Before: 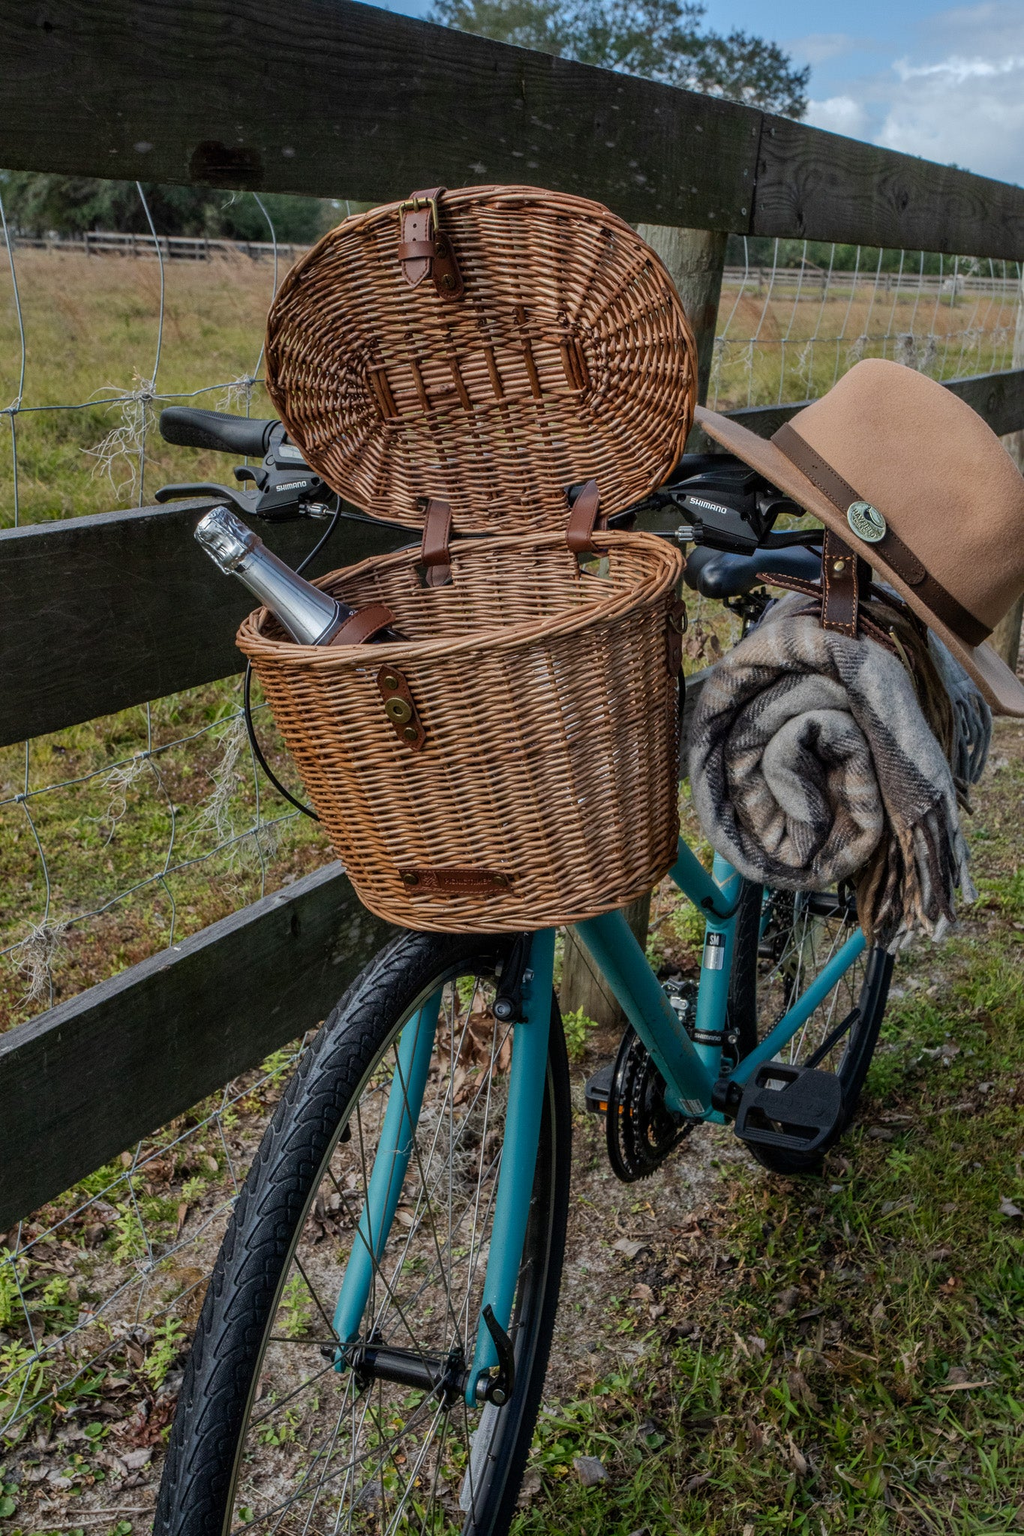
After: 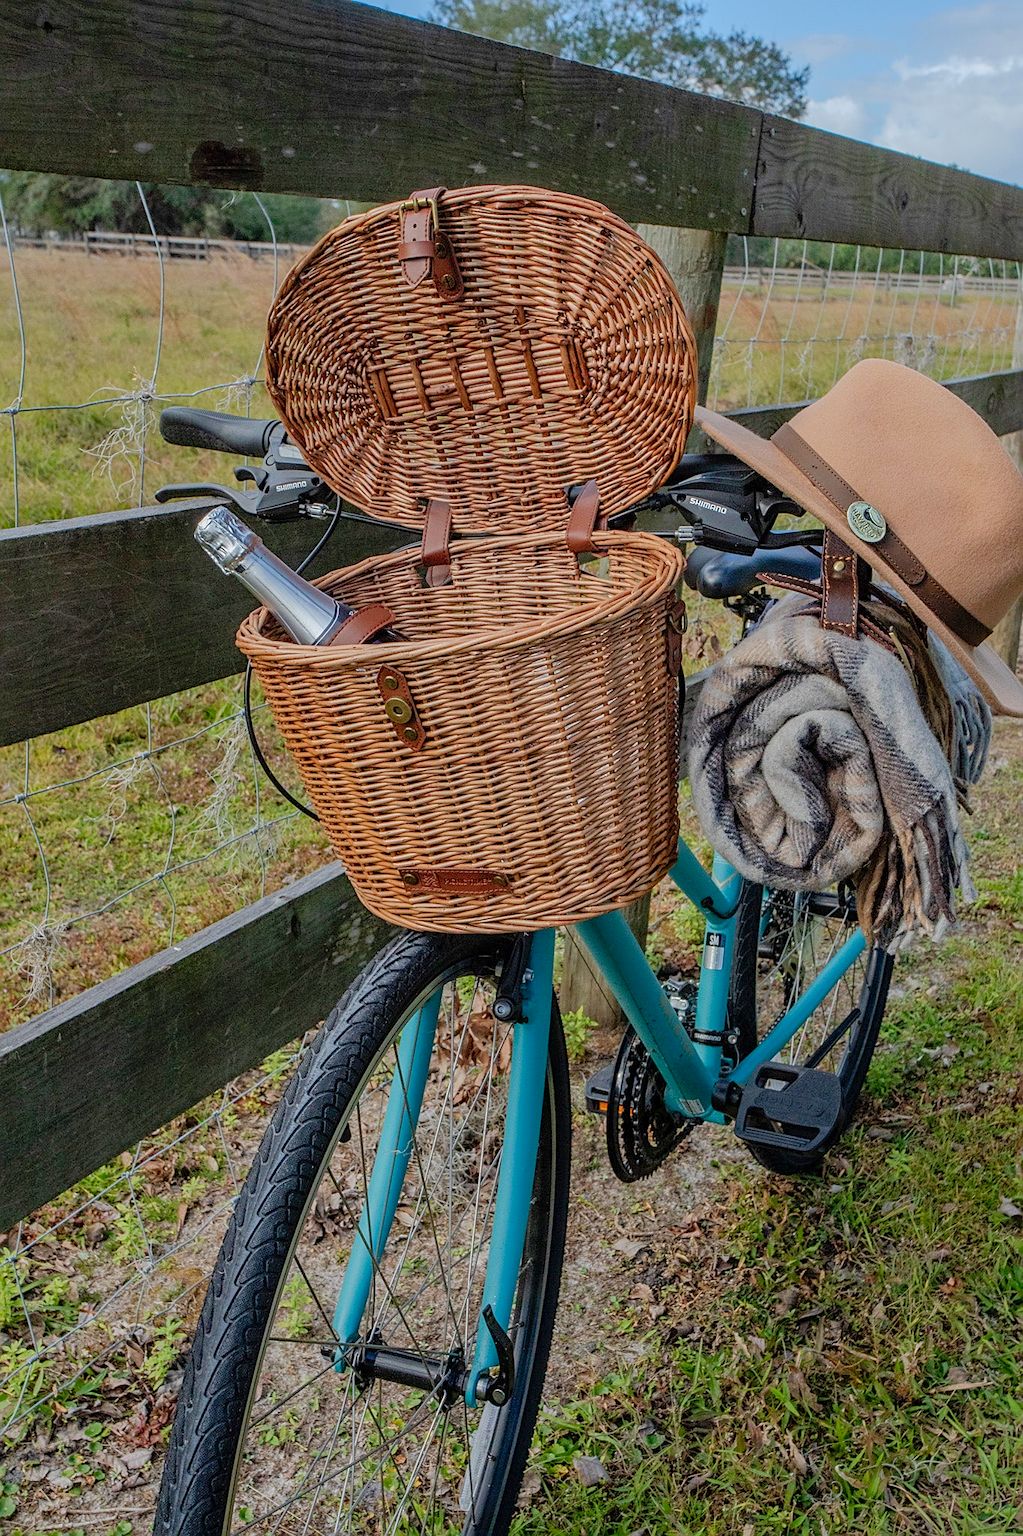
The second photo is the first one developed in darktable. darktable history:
sharpen: on, module defaults
tone curve: curves: ch0 [(0, 0) (0.004, 0.008) (0.077, 0.156) (0.169, 0.29) (0.774, 0.774) (0.988, 0.926)], color space Lab, linked channels, preserve colors none
